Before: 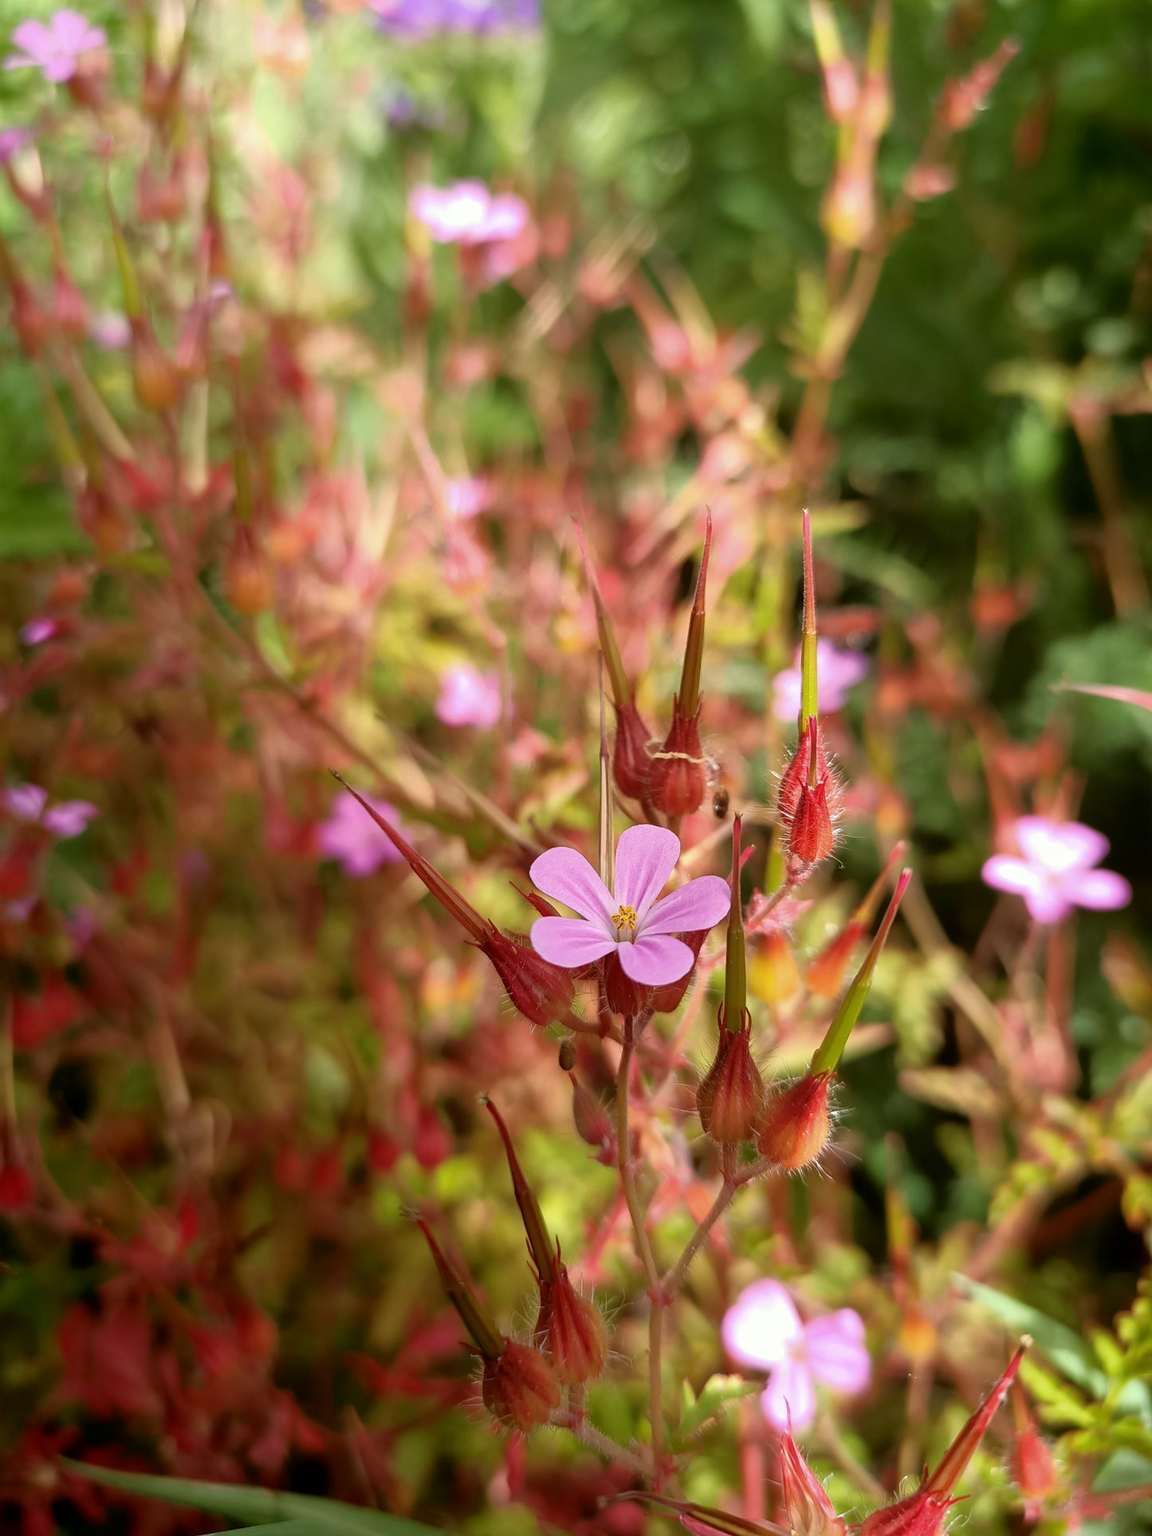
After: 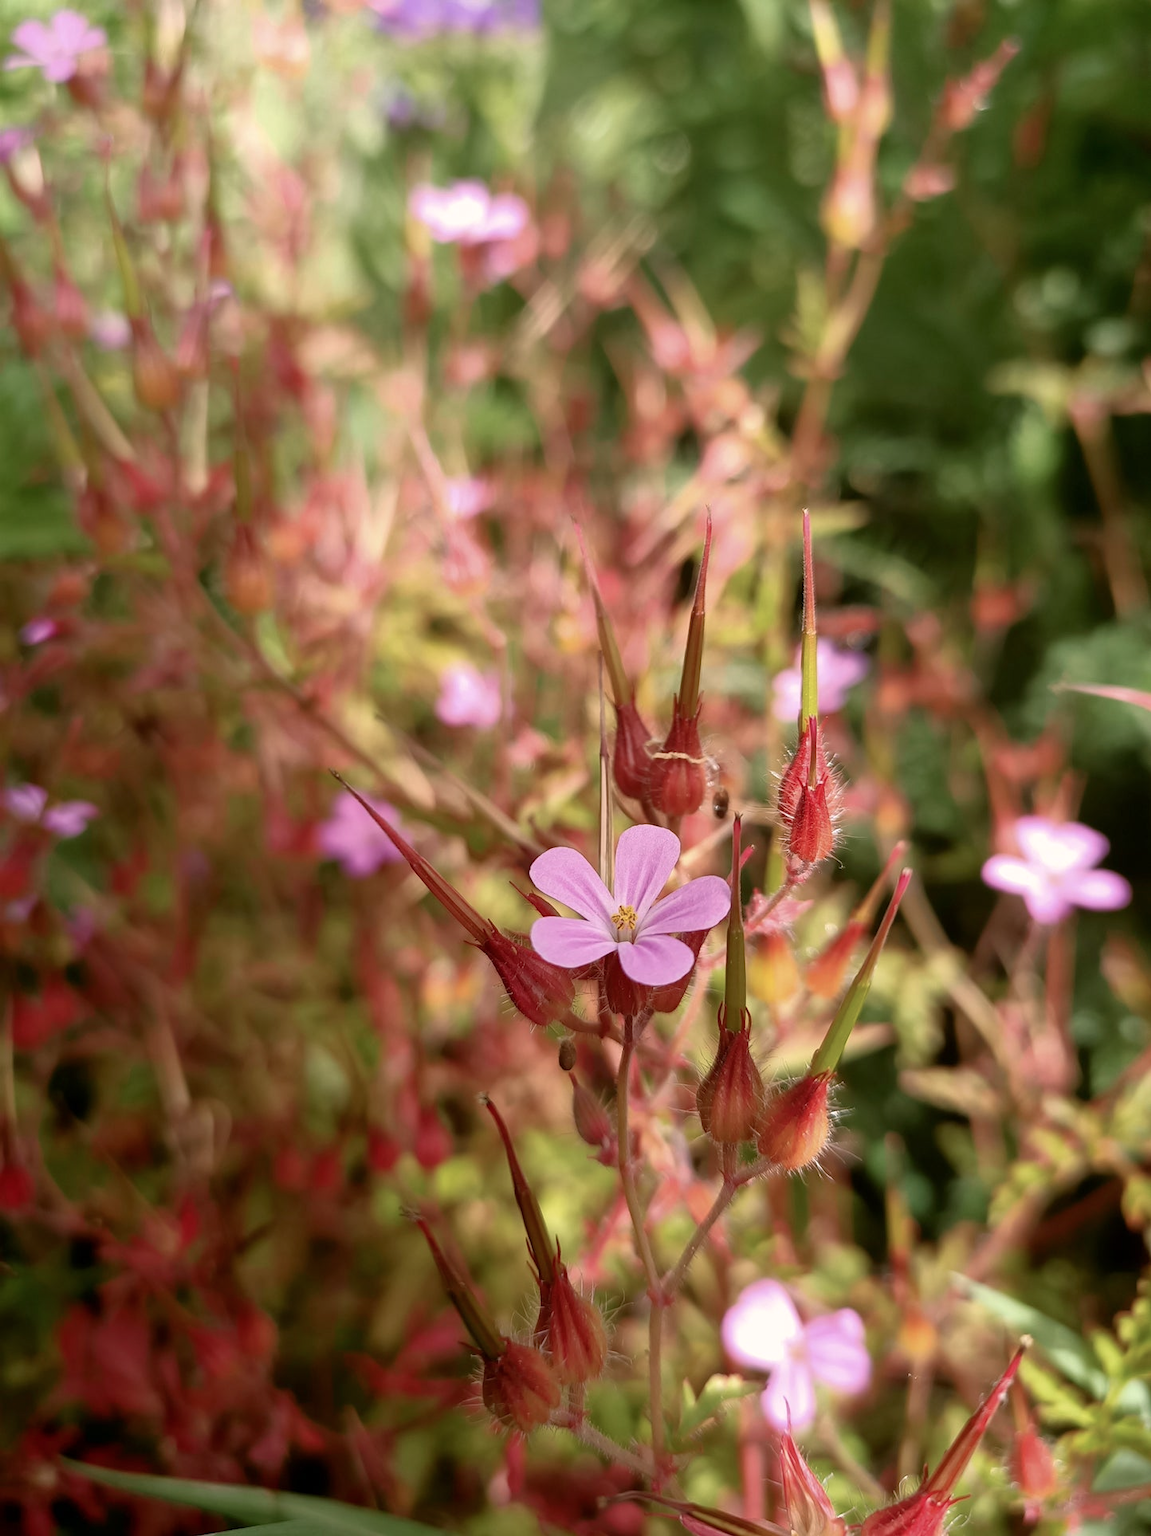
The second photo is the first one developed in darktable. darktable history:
color balance rgb: highlights gain › chroma 0.887%, highlights gain › hue 29.67°, linear chroma grading › shadows -2.182%, linear chroma grading › highlights -14.804%, linear chroma grading › global chroma -9.719%, linear chroma grading › mid-tones -10.207%, perceptual saturation grading › global saturation 10.046%
